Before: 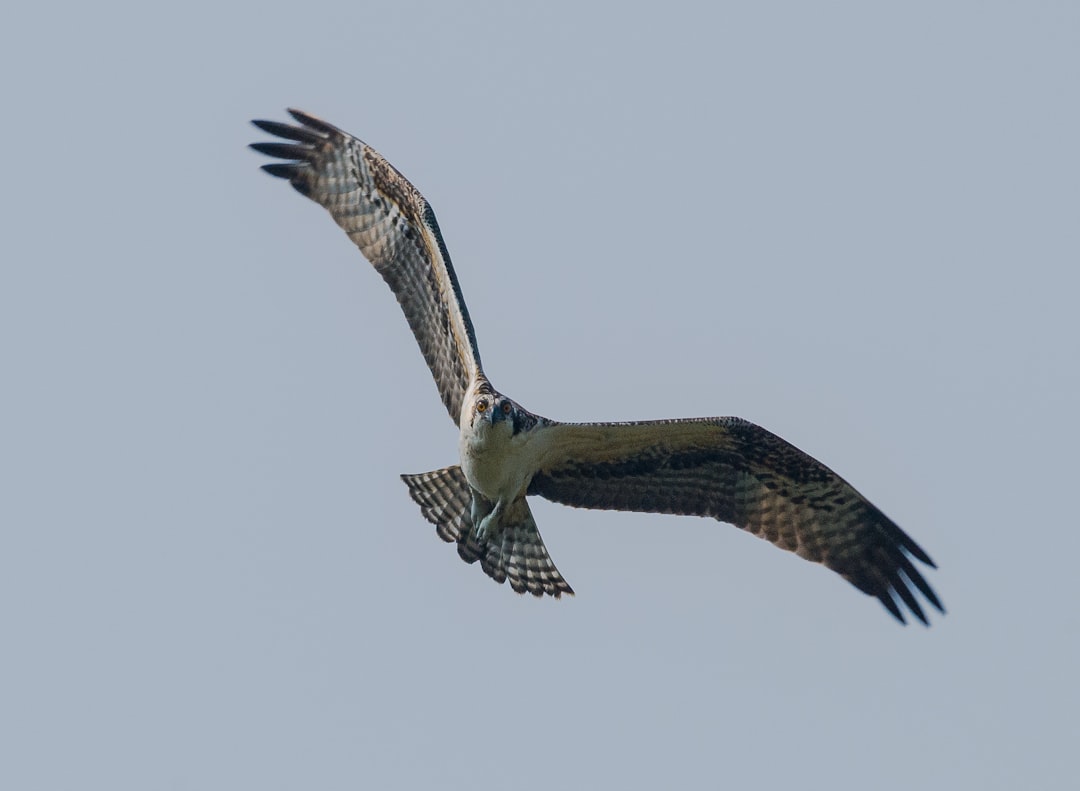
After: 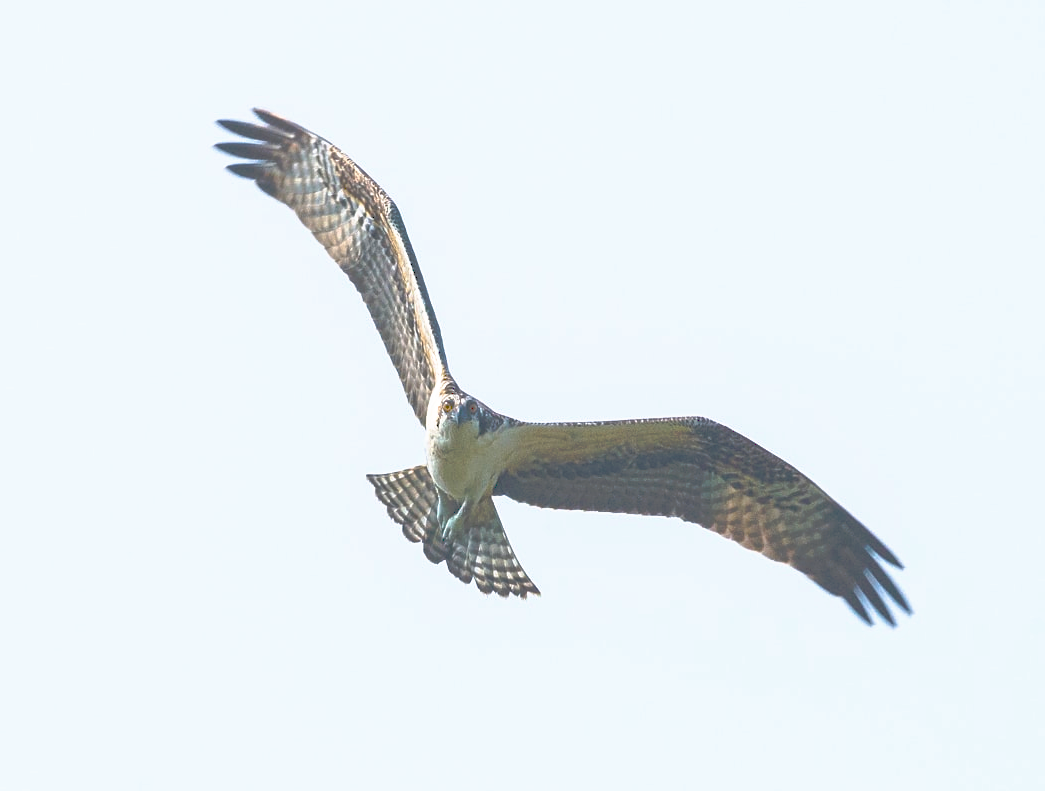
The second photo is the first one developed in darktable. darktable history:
contrast brightness saturation: contrast 0.08, saturation 0.2
velvia: on, module defaults
color balance rgb: perceptual brilliance grading › highlights 14.29%, perceptual brilliance grading › mid-tones -5.92%, perceptual brilliance grading › shadows -26.83%, global vibrance 31.18%
tone curve: curves: ch0 [(0, 0) (0.003, 0.326) (0.011, 0.332) (0.025, 0.352) (0.044, 0.378) (0.069, 0.4) (0.1, 0.416) (0.136, 0.432) (0.177, 0.468) (0.224, 0.509) (0.277, 0.554) (0.335, 0.6) (0.399, 0.642) (0.468, 0.693) (0.543, 0.753) (0.623, 0.818) (0.709, 0.897) (0.801, 0.974) (0.898, 0.991) (1, 1)], preserve colors none
crop and rotate: left 3.238%
sharpen: amount 0.2
